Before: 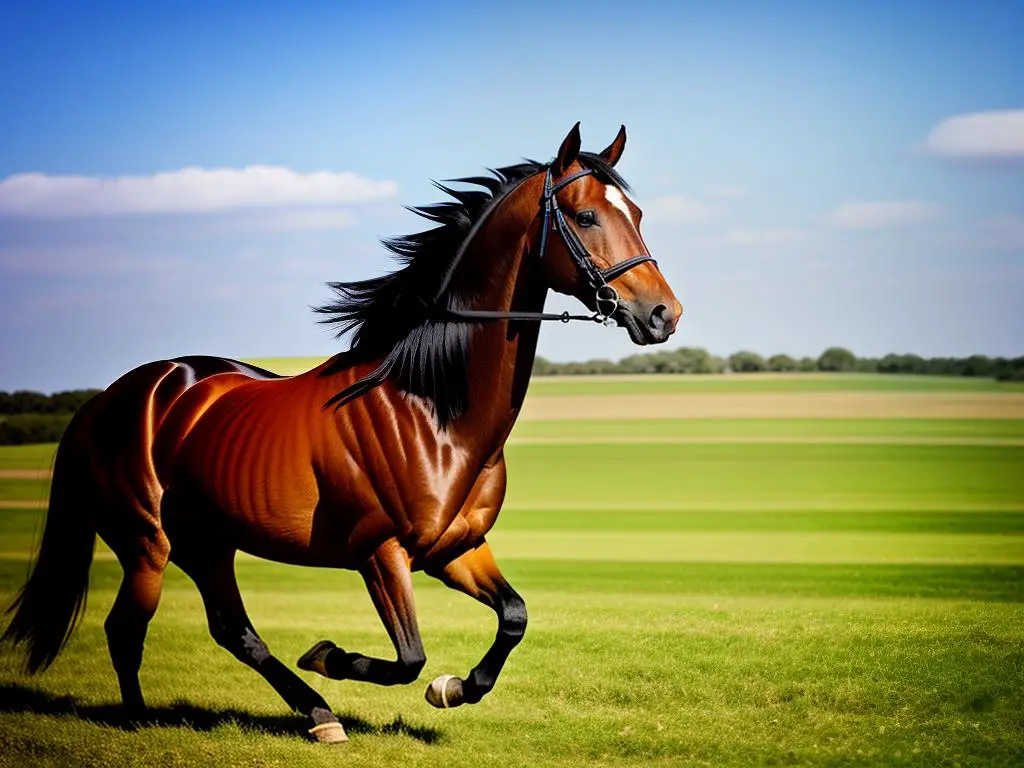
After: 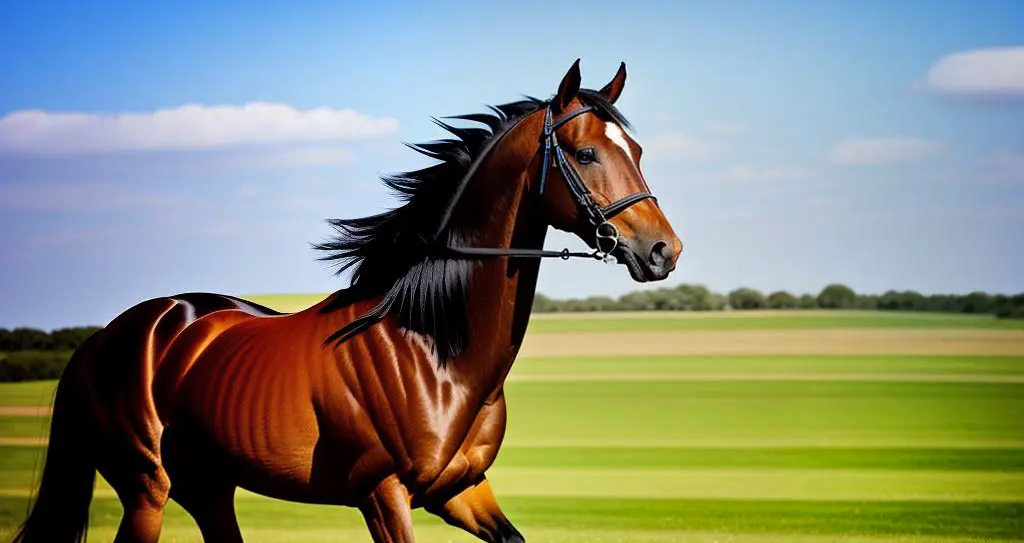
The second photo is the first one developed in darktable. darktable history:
shadows and highlights: soften with gaussian
color zones: curves: ch0 [(0.068, 0.464) (0.25, 0.5) (0.48, 0.508) (0.75, 0.536) (0.886, 0.476) (0.967, 0.456)]; ch1 [(0.066, 0.456) (0.25, 0.5) (0.616, 0.508) (0.746, 0.56) (0.934, 0.444)]
crop and rotate: top 8.293%, bottom 20.996%
